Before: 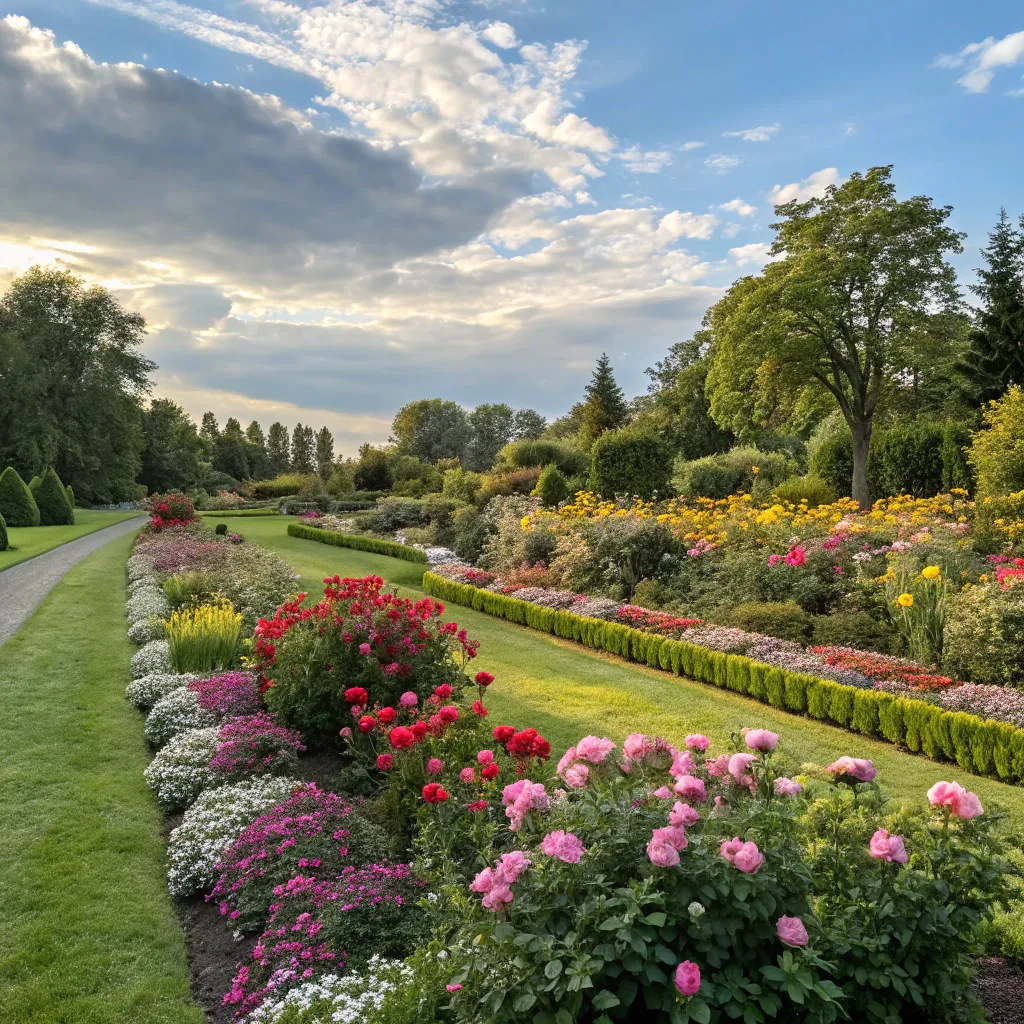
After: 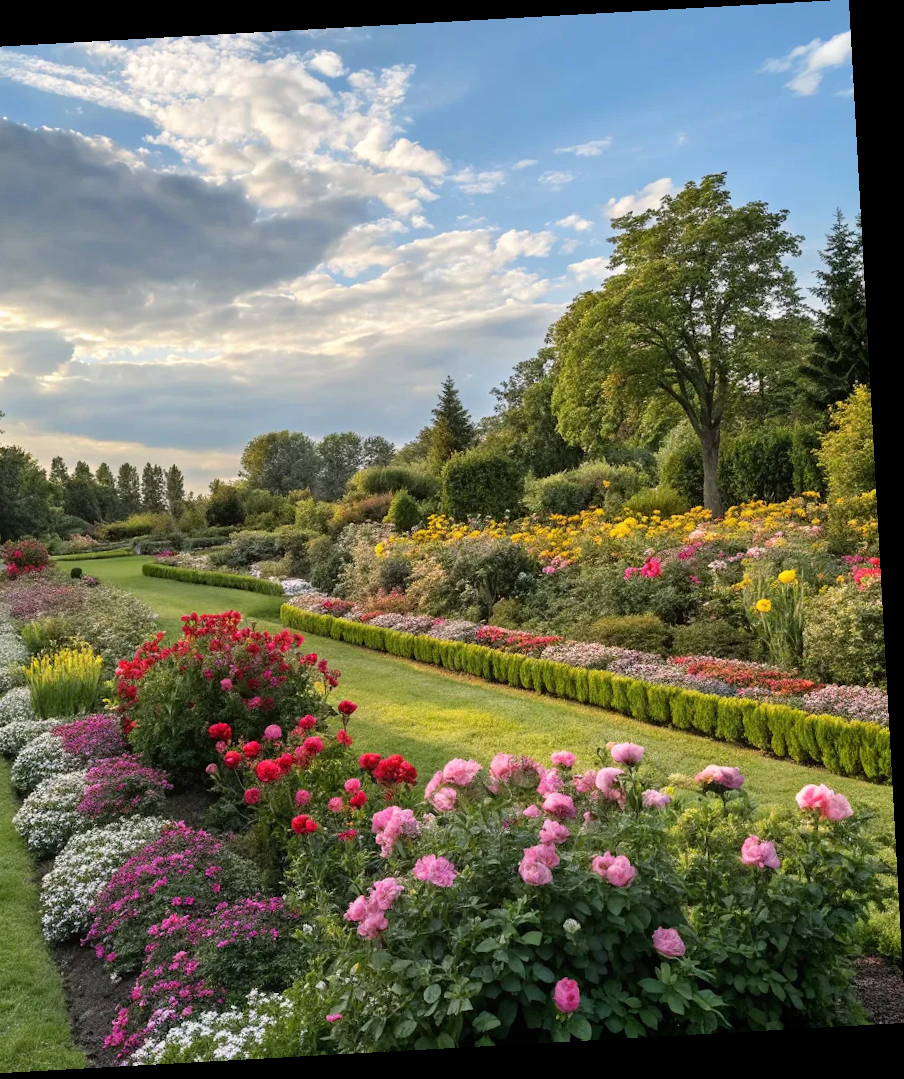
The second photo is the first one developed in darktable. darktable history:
crop: left 16.145%
rotate and perspective: rotation -3.18°, automatic cropping off
tone equalizer: on, module defaults
